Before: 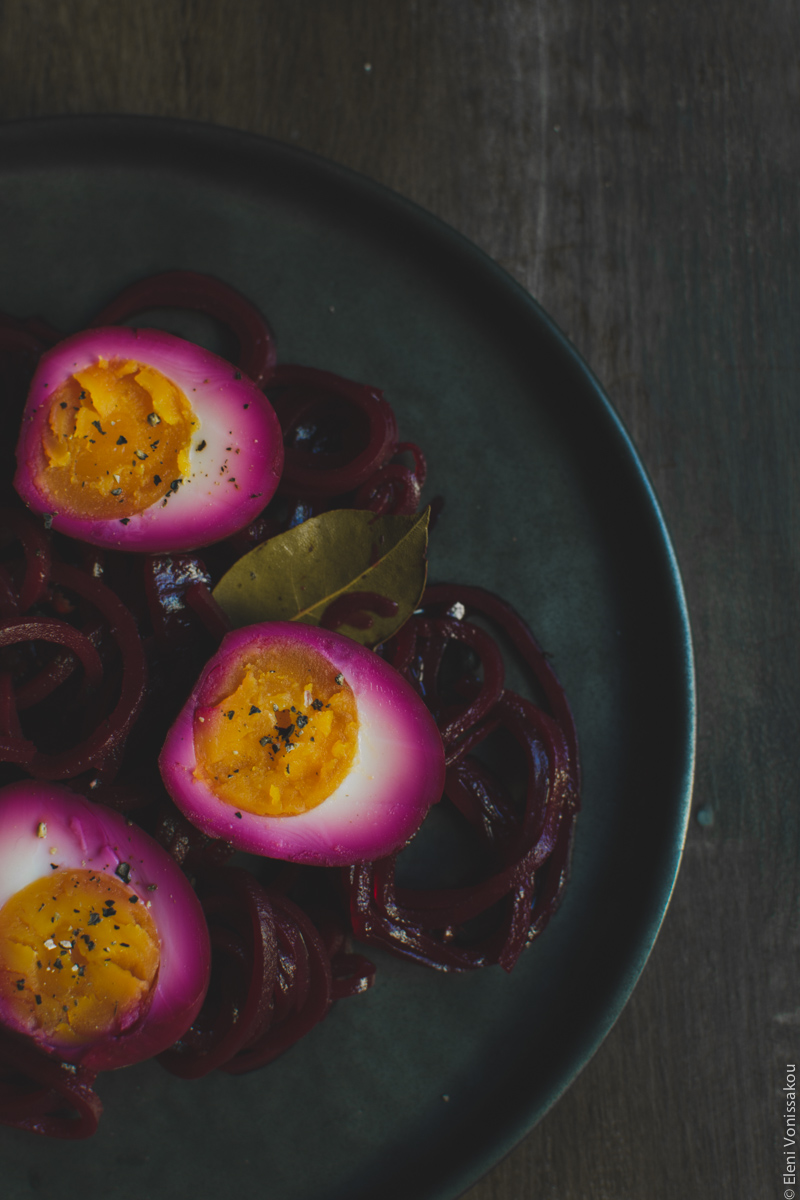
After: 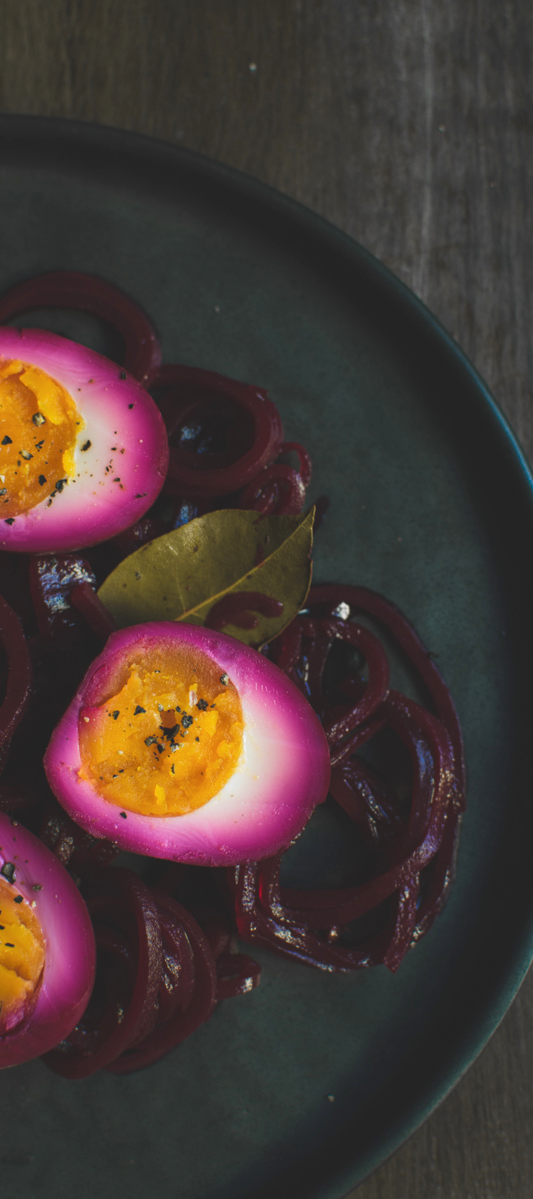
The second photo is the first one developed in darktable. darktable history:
crop and rotate: left 14.385%, right 18.948%
exposure: black level correction 0, exposure 0.5 EV, compensate exposure bias true, compensate highlight preservation false
color zones: curves: ch0 [(0.25, 0.5) (0.636, 0.25) (0.75, 0.5)]
